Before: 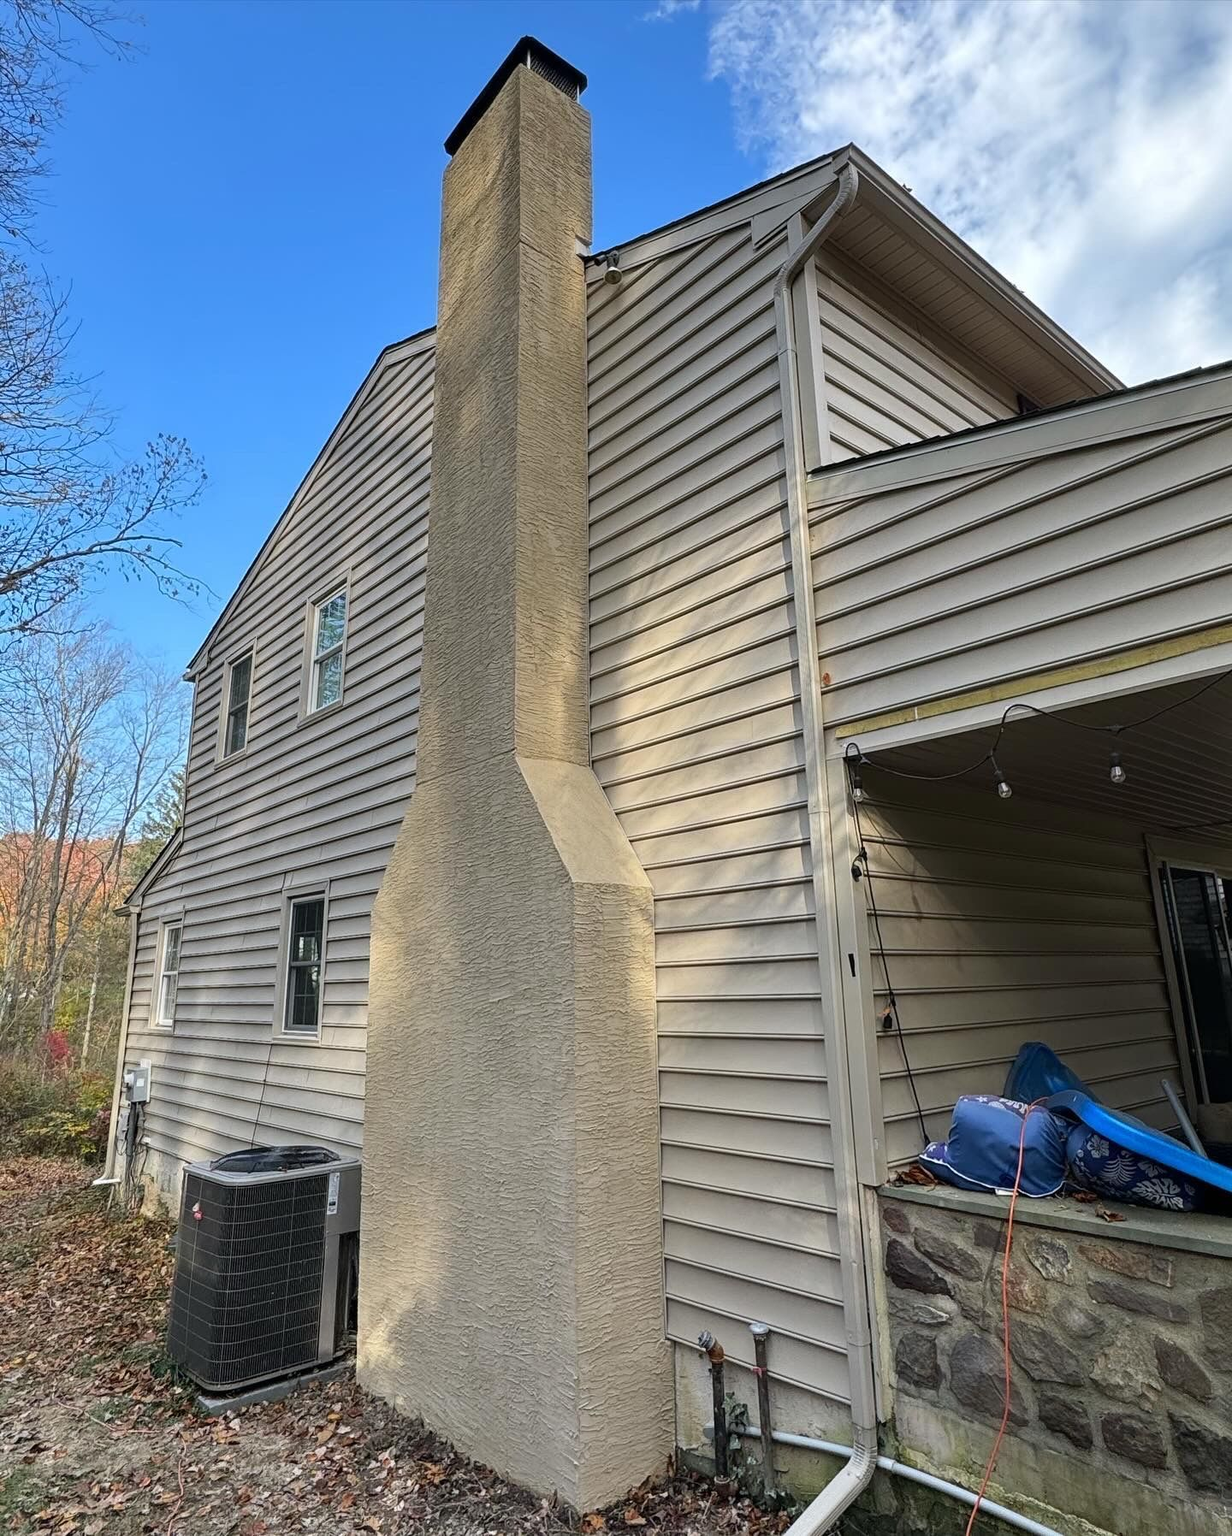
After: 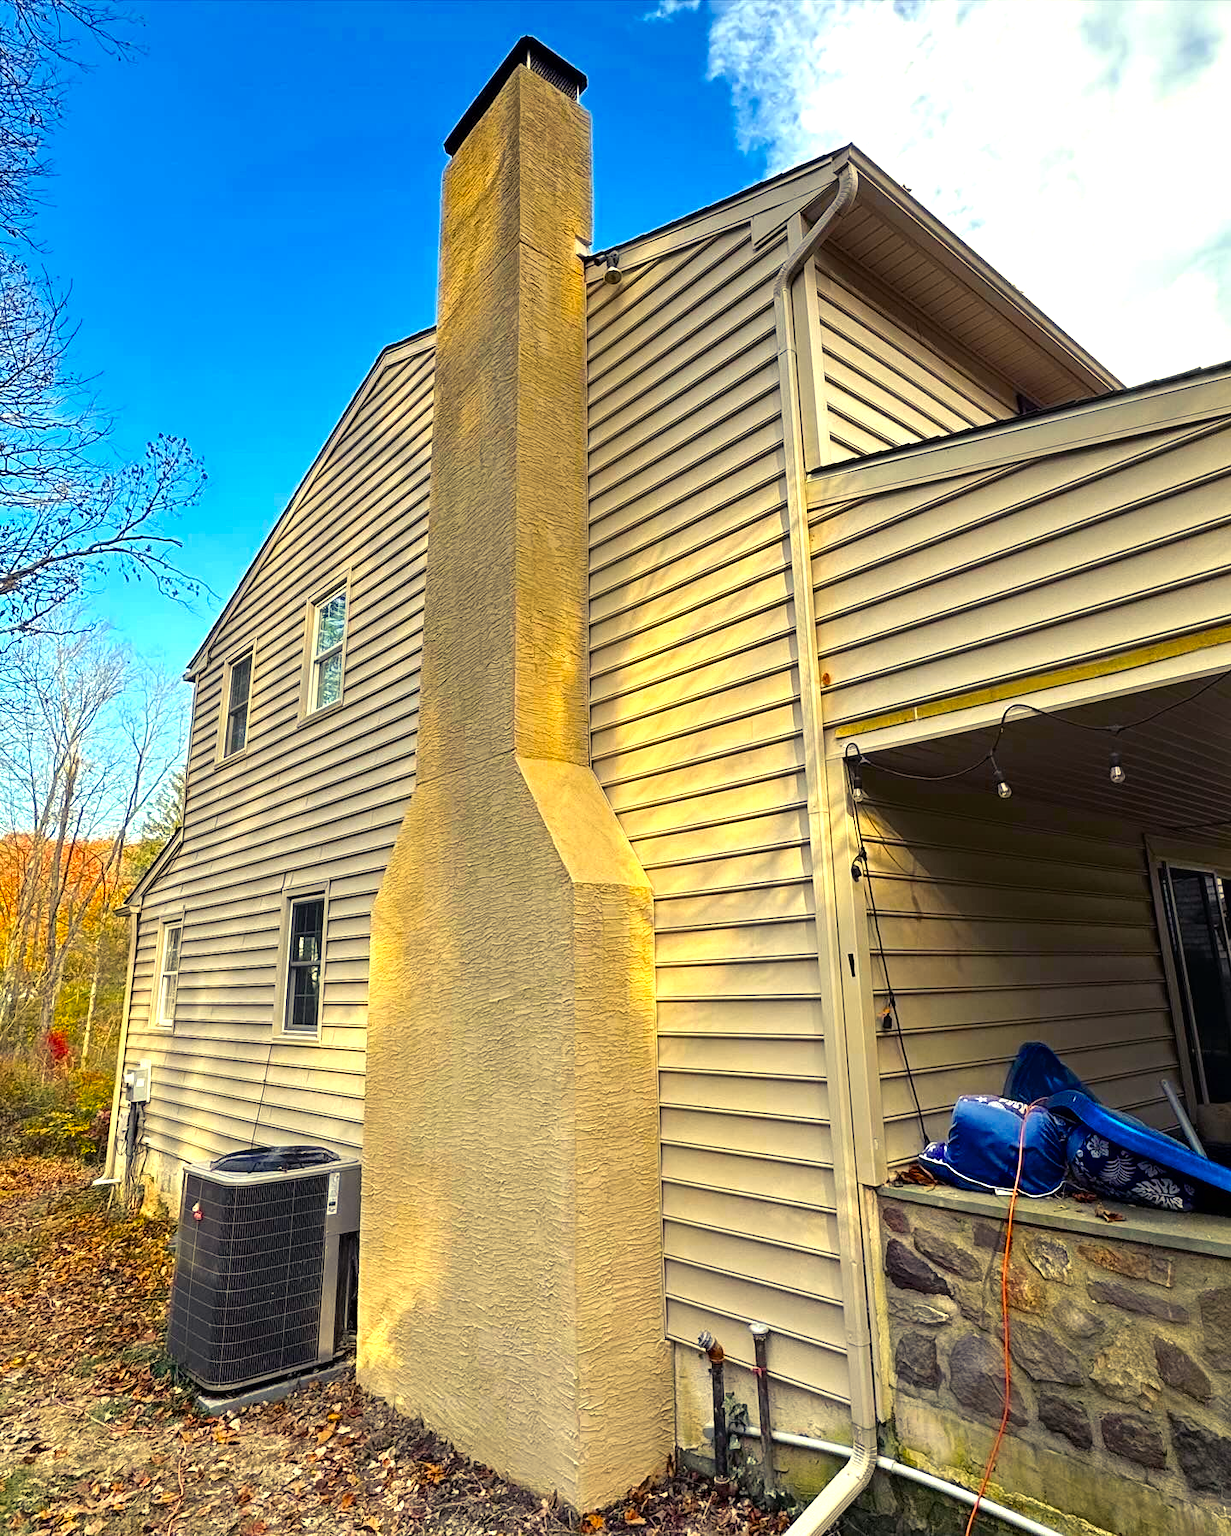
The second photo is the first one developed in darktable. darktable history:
color balance rgb: shadows lift › chroma 3.243%, shadows lift › hue 279.17°, power › chroma 0.327%, power › hue 22.77°, highlights gain › chroma 7.977%, highlights gain › hue 81.09°, perceptual saturation grading › global saturation 29.913%, global vibrance 9.437%, contrast 14.993%, saturation formula JzAzBz (2021)
exposure: black level correction 0, exposure 0.69 EV, compensate highlight preservation false
color correction: highlights b* -0.046, saturation 1.07
